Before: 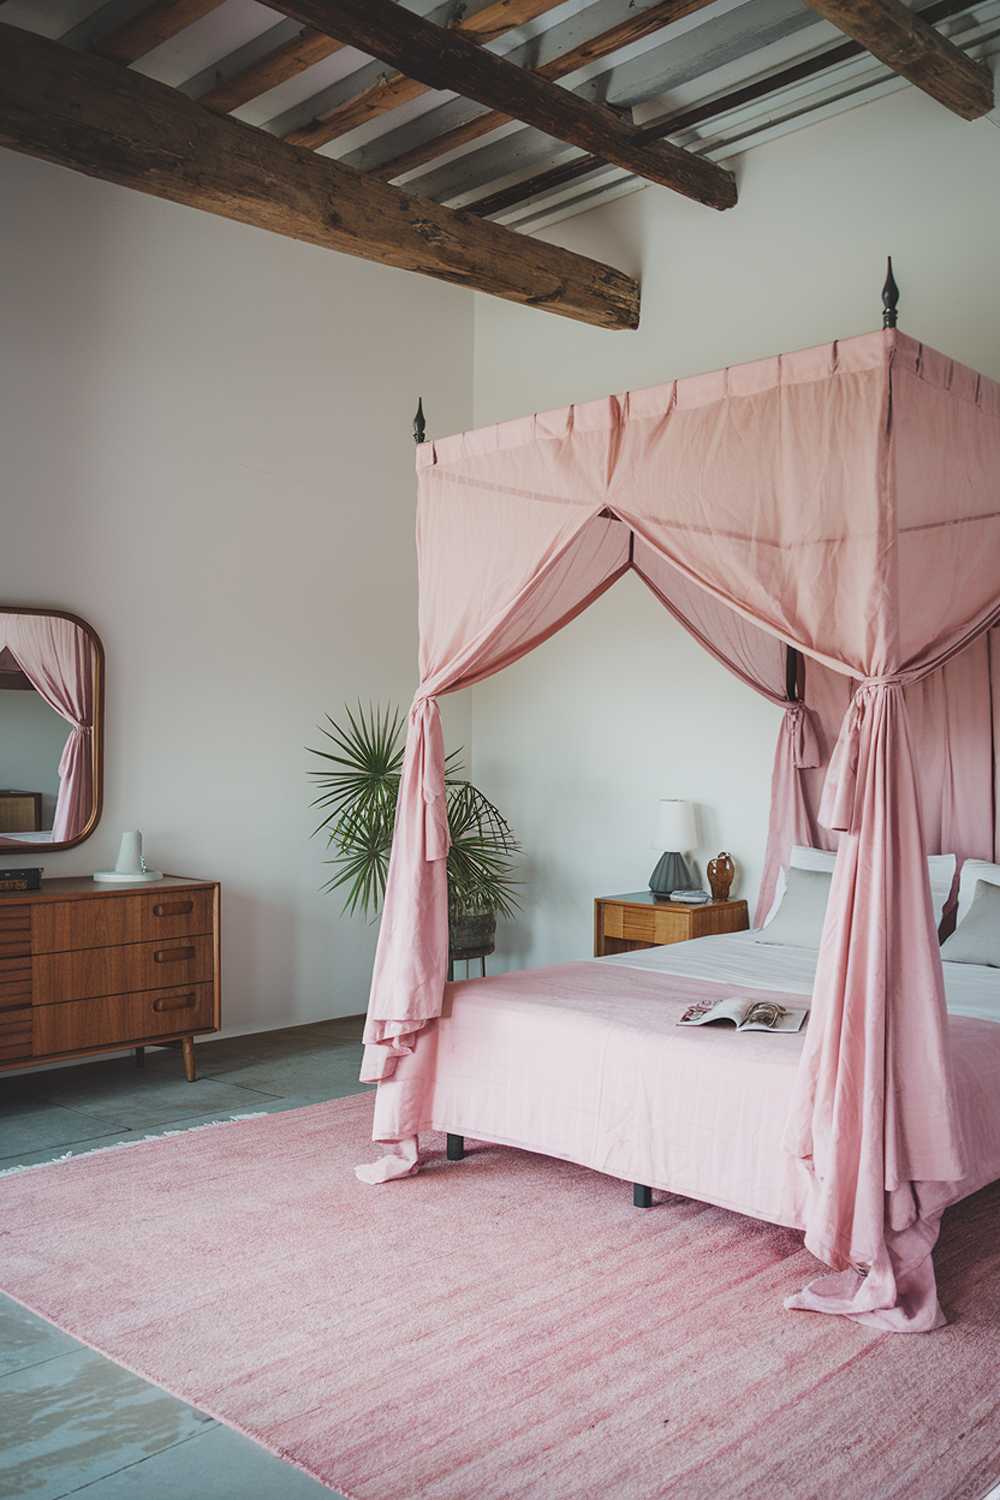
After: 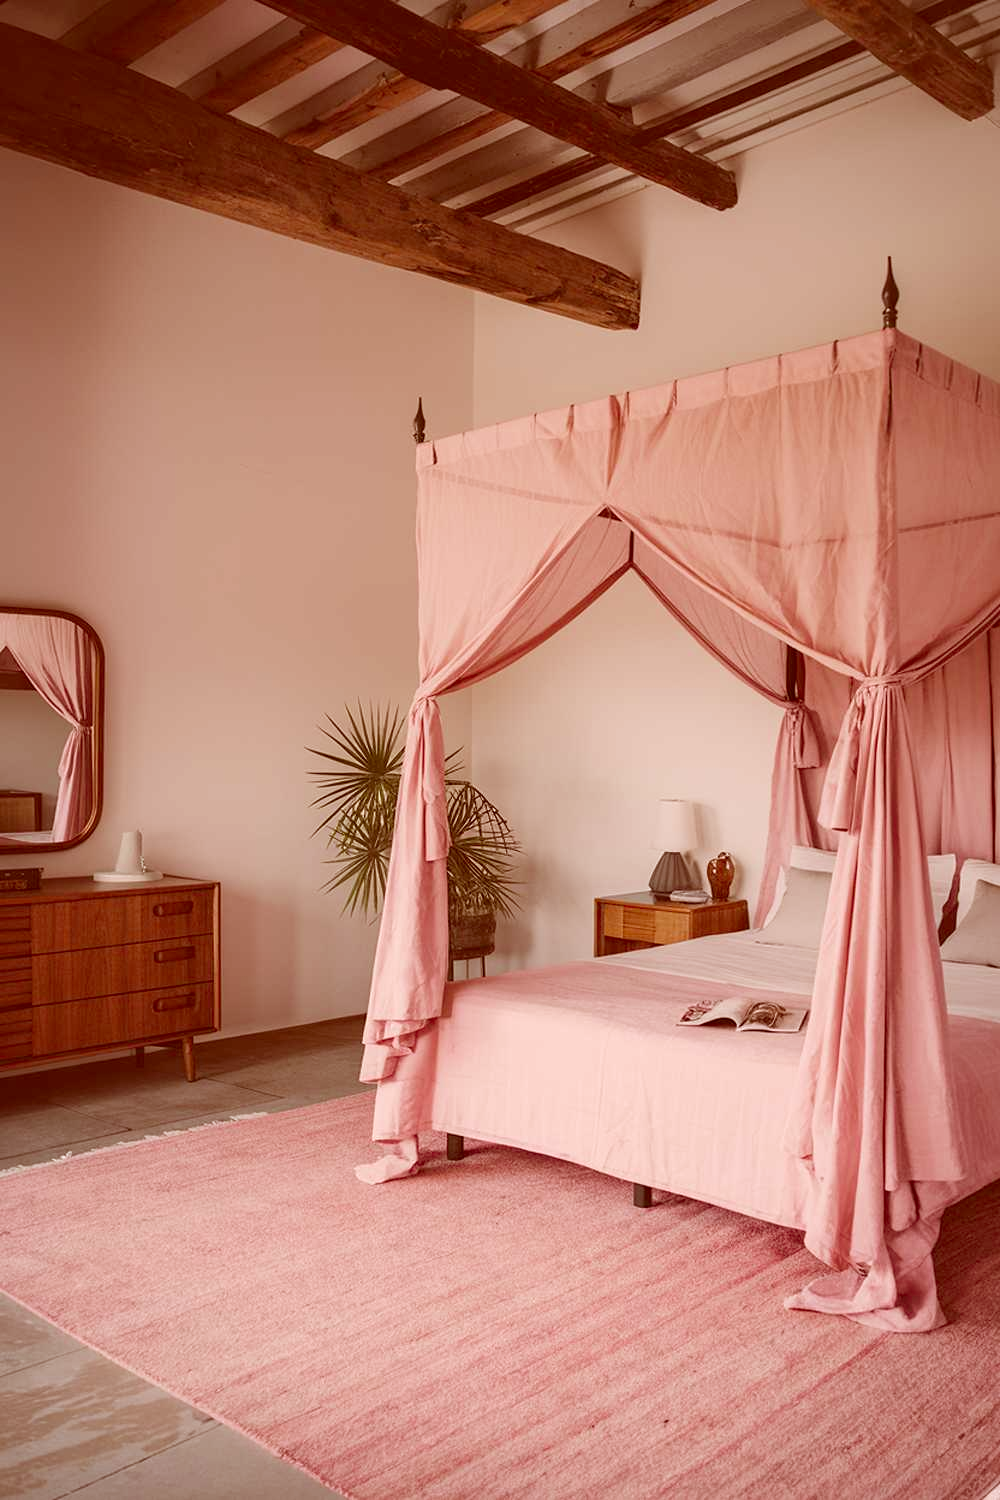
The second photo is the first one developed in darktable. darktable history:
color correction: highlights a* 9.01, highlights b* 8.71, shadows a* 39.28, shadows b* 39.84, saturation 0.824
